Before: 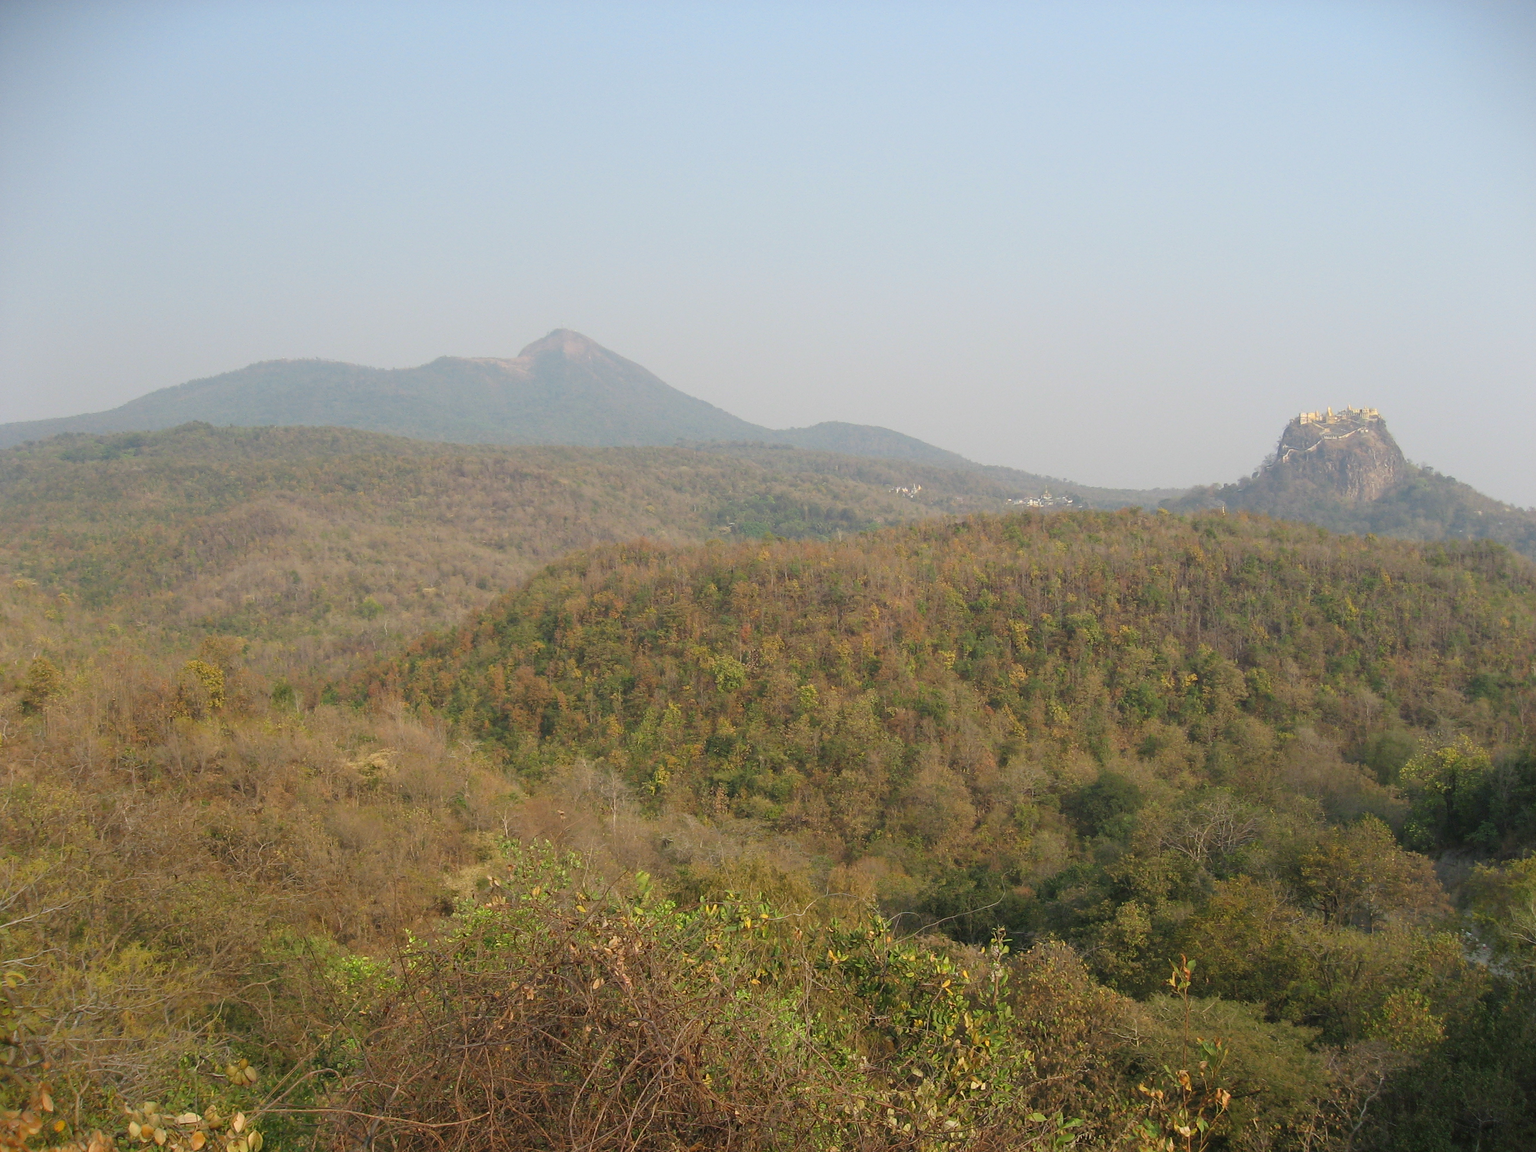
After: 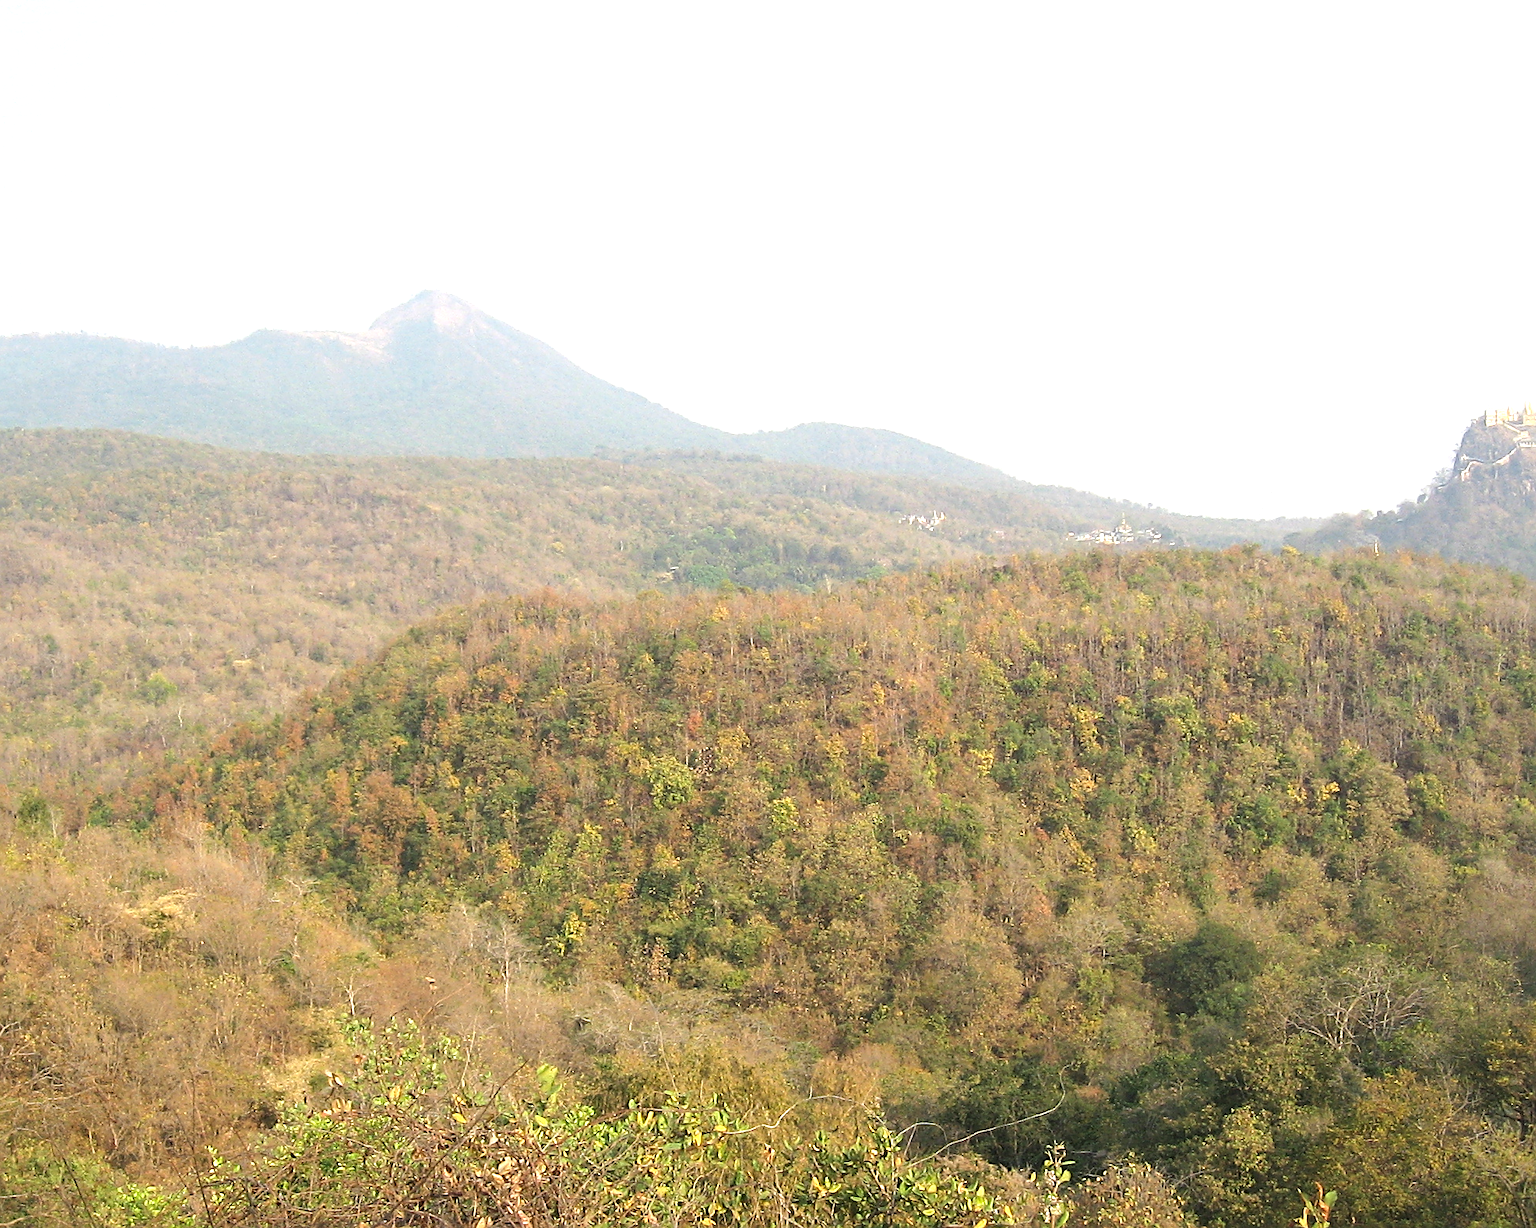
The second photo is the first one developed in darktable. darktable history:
crop and rotate: left 16.906%, top 10.945%, right 13.051%, bottom 14.371%
exposure: black level correction 0, exposure 0.693 EV, compensate highlight preservation false
sharpen: on, module defaults
tone equalizer: -8 EV -0.397 EV, -7 EV -0.387 EV, -6 EV -0.37 EV, -5 EV -0.244 EV, -3 EV 0.243 EV, -2 EV 0.348 EV, -1 EV 0.381 EV, +0 EV 0.429 EV, edges refinement/feathering 500, mask exposure compensation -1.57 EV, preserve details no
